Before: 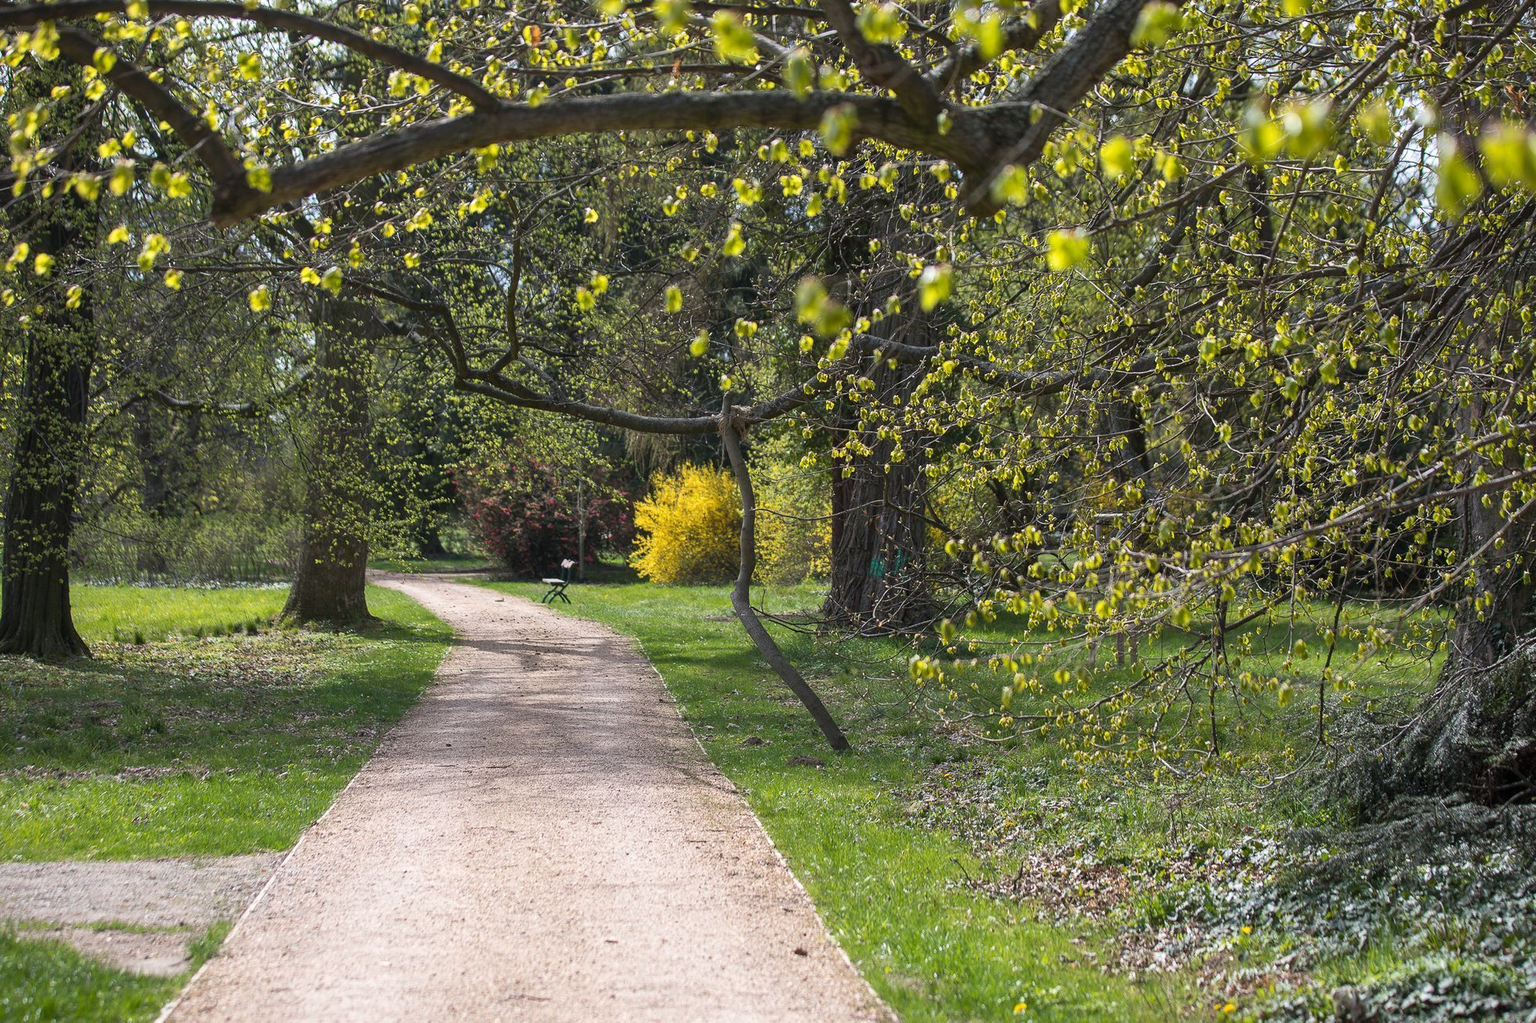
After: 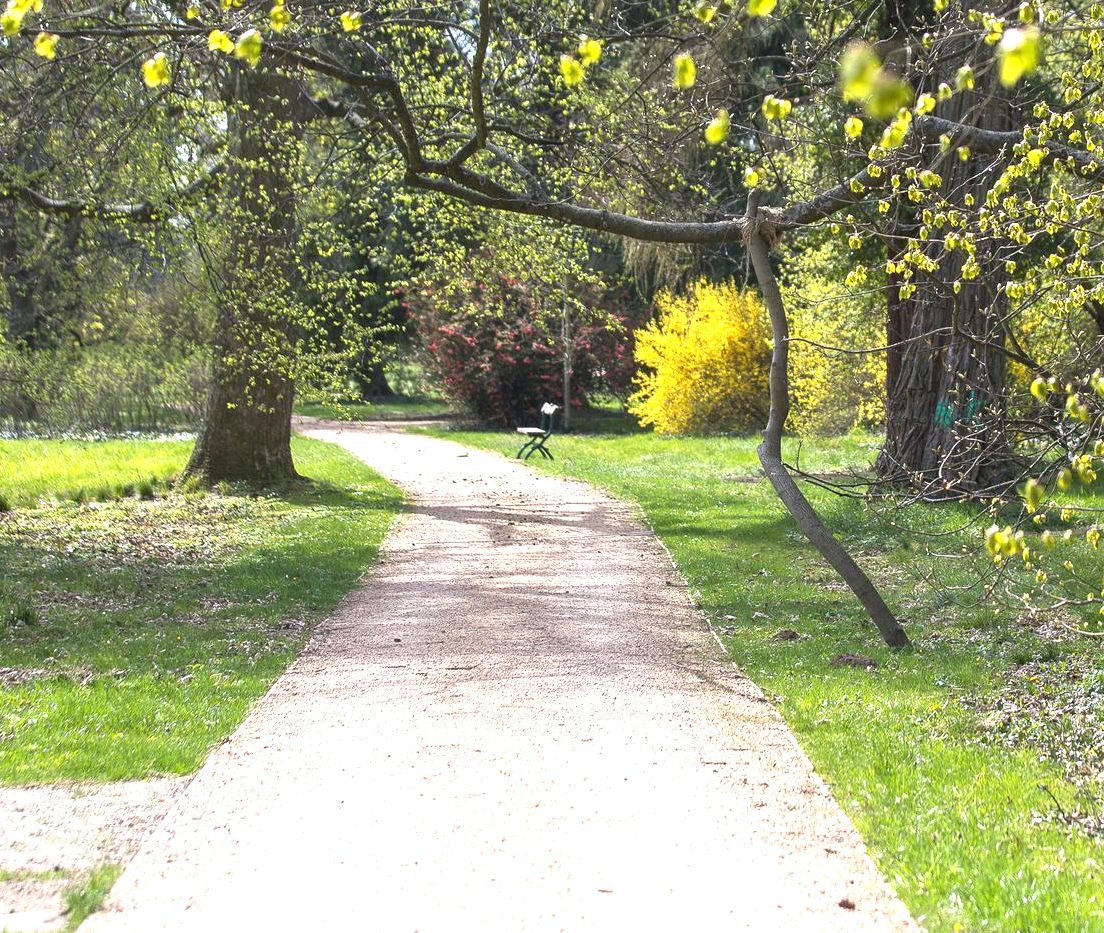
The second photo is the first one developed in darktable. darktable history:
exposure: black level correction 0, exposure 1 EV, compensate exposure bias true, compensate highlight preservation false
crop: left 8.966%, top 23.852%, right 34.699%, bottom 4.703%
